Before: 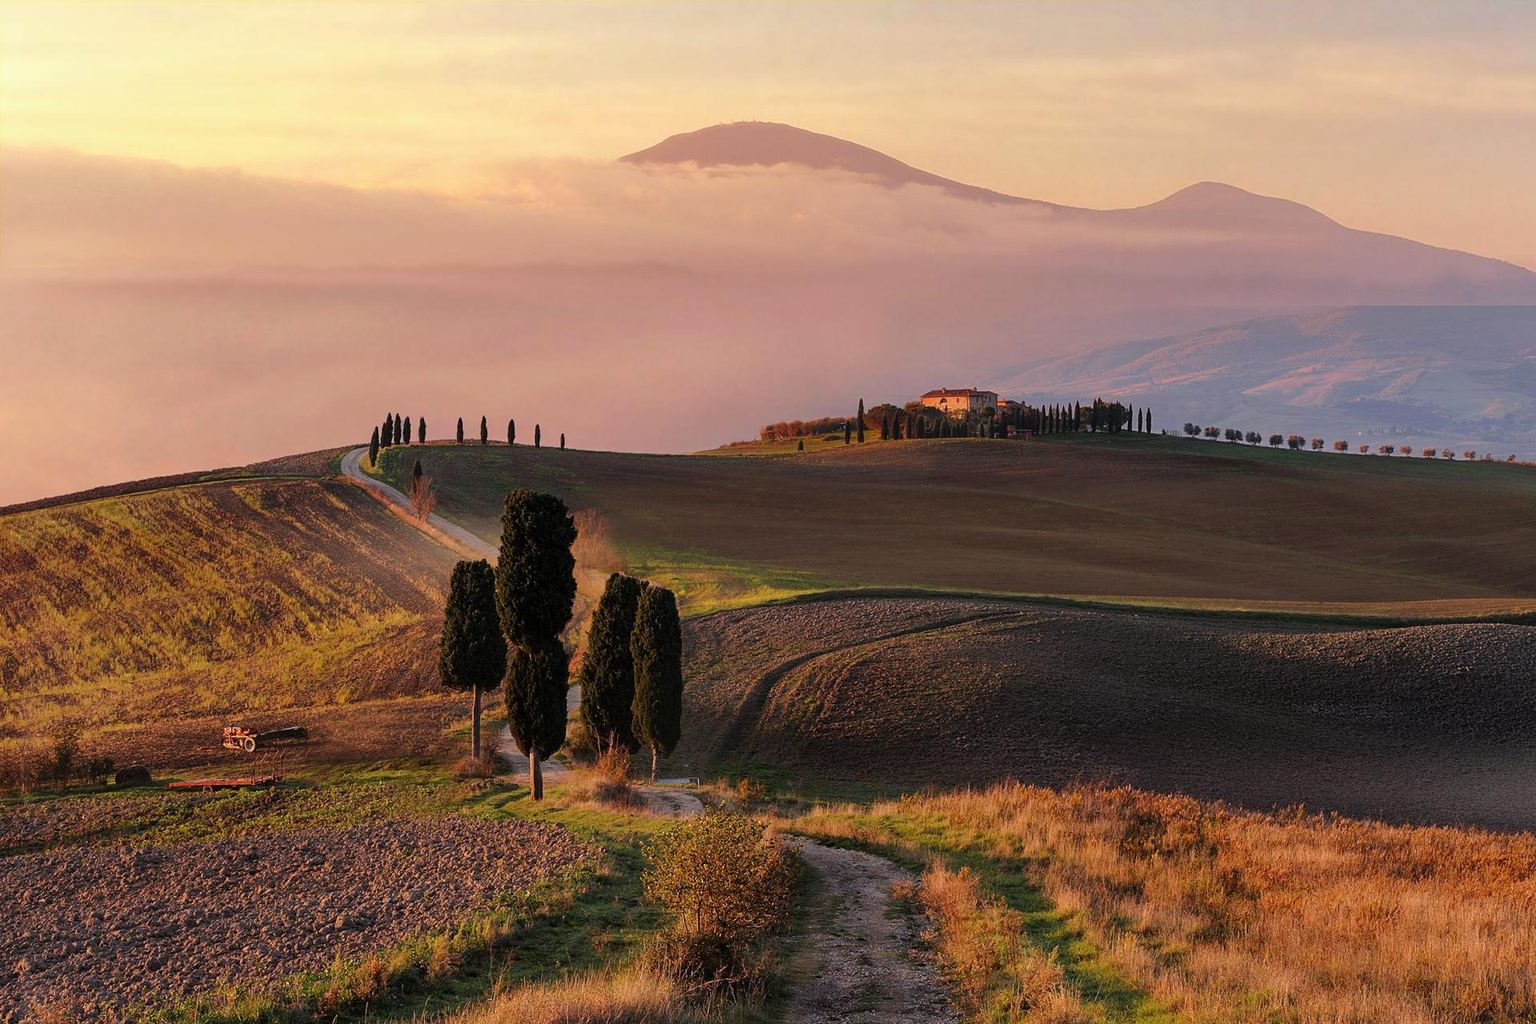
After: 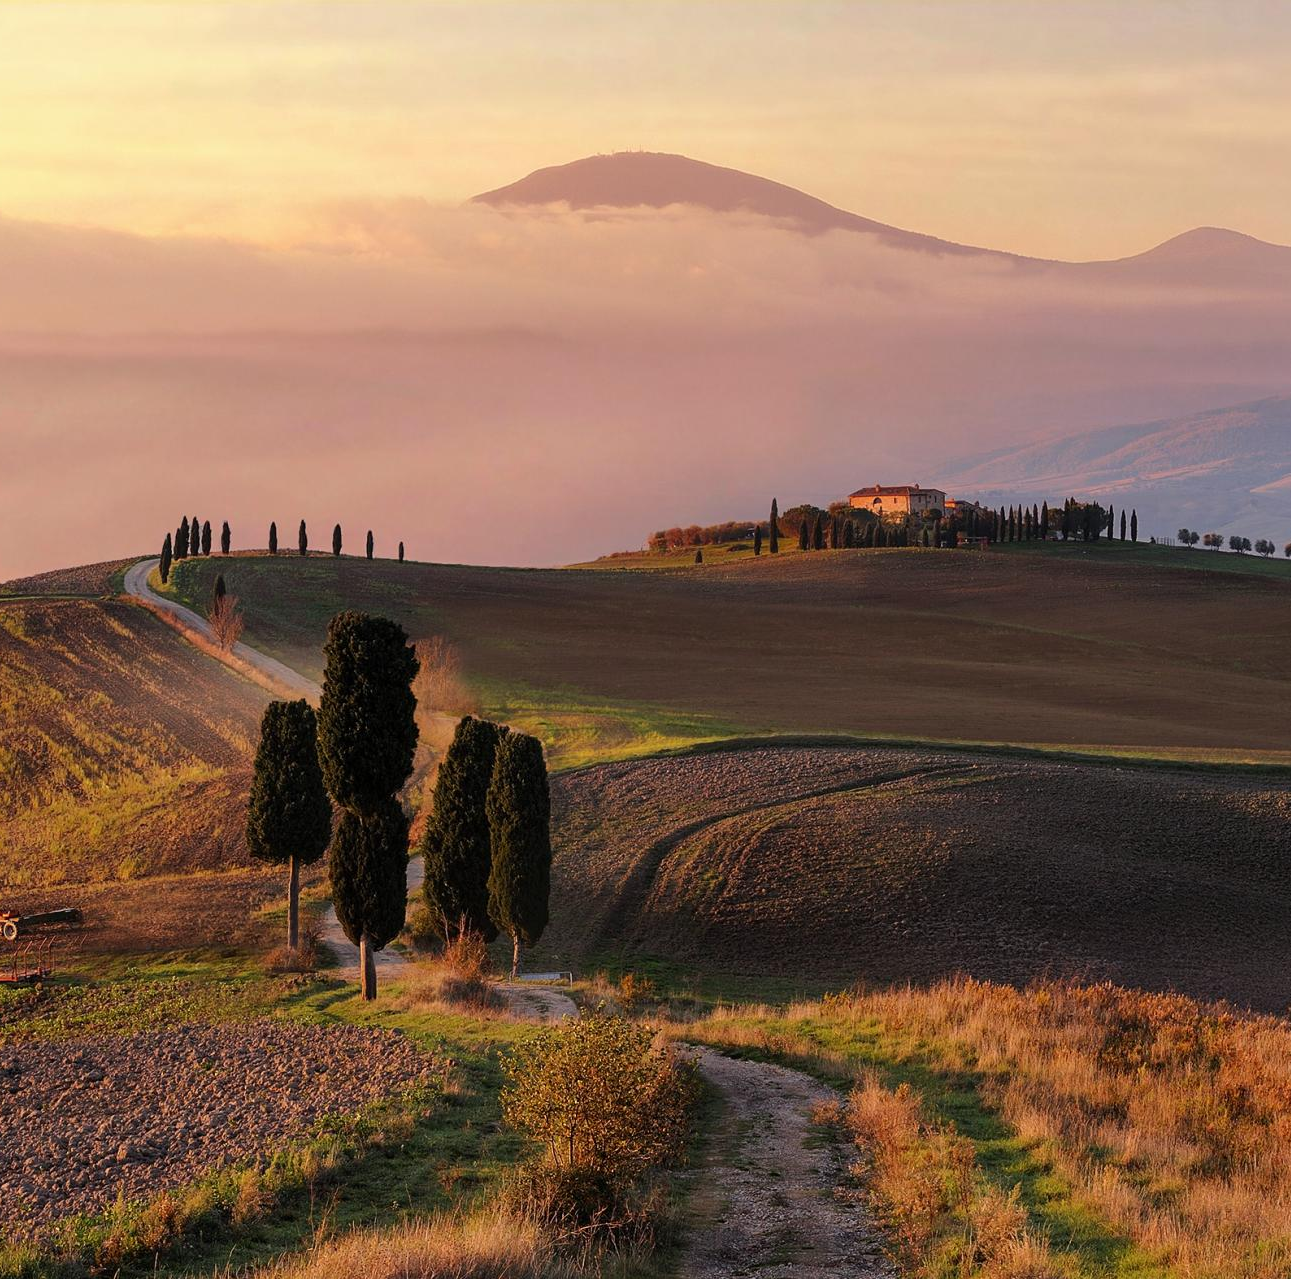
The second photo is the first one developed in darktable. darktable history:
crop and rotate: left 15.729%, right 16.998%
